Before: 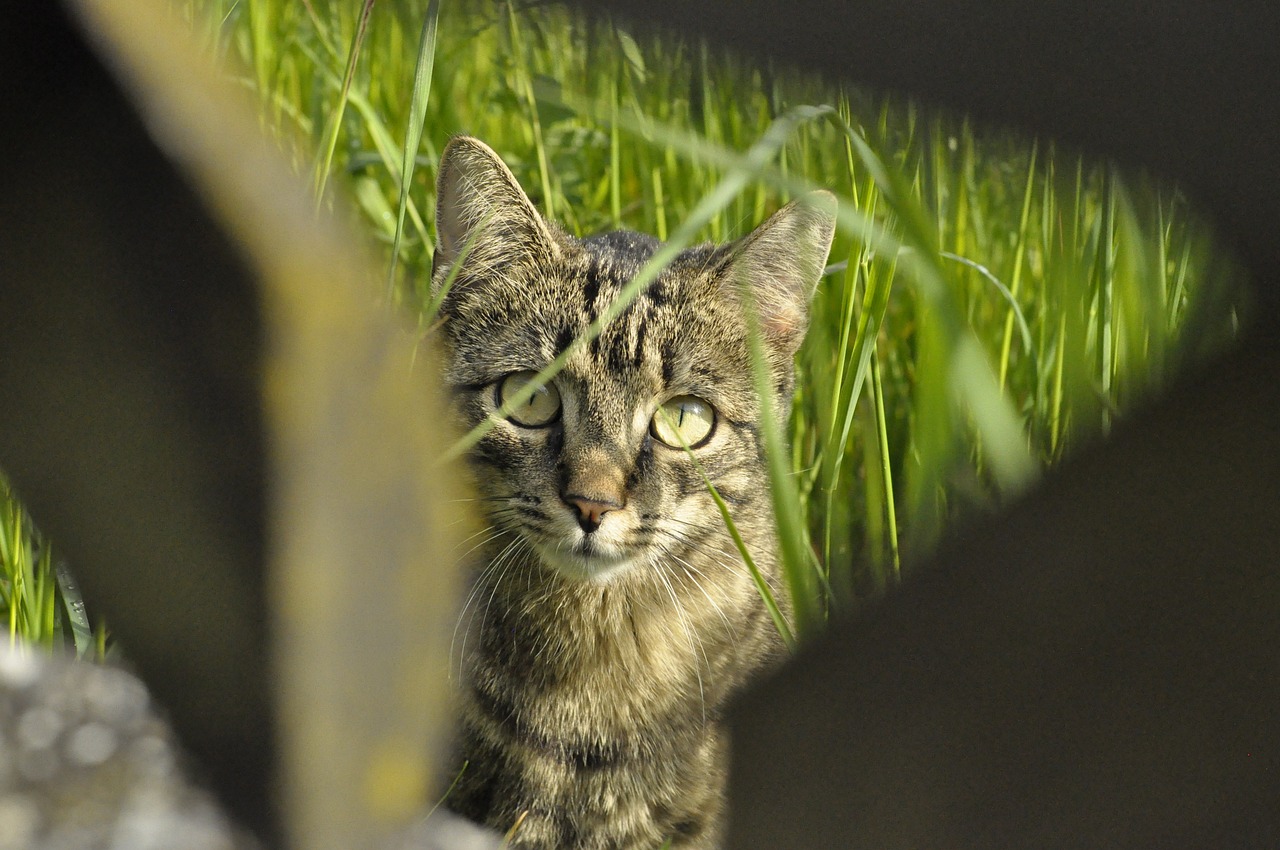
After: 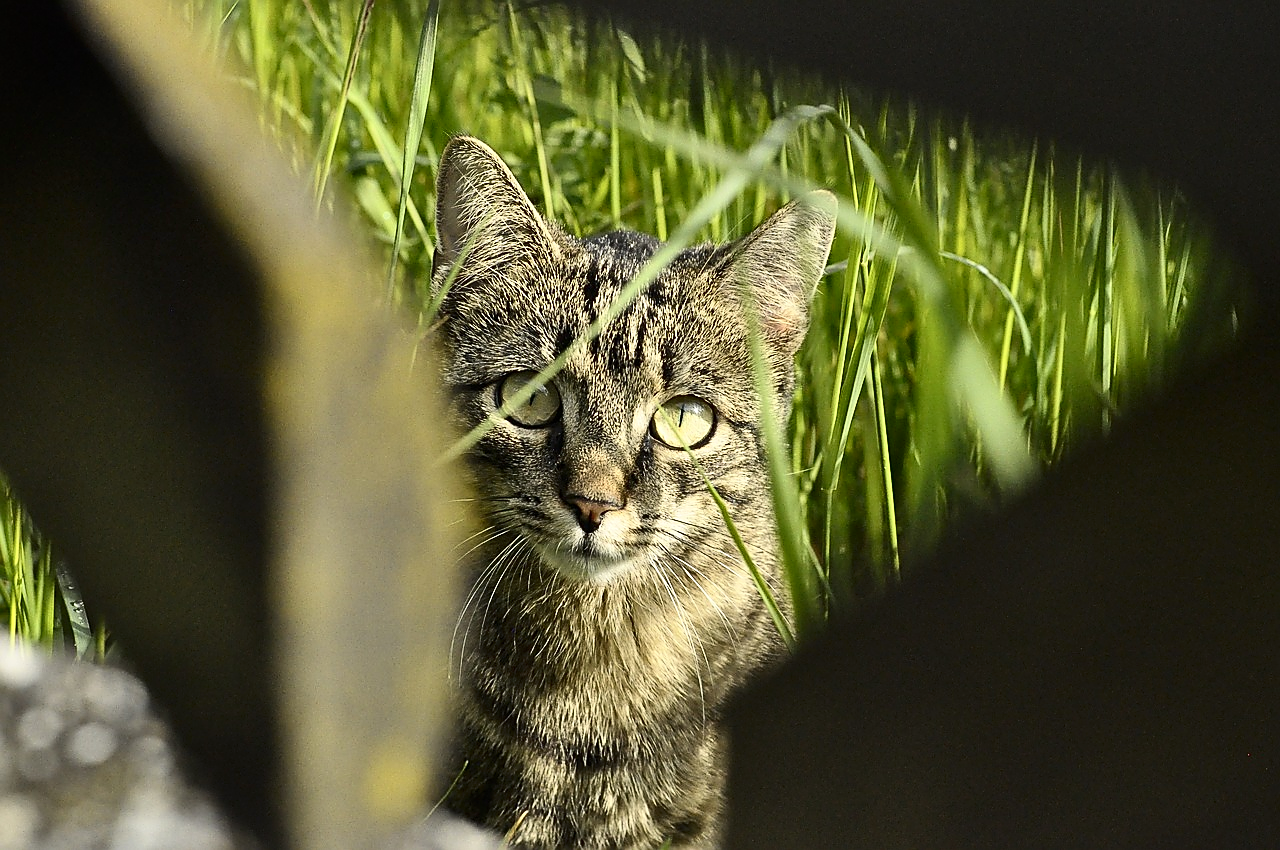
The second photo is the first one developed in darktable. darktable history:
sharpen: radius 1.4, amount 1.25, threshold 0.7
contrast brightness saturation: contrast 0.28
